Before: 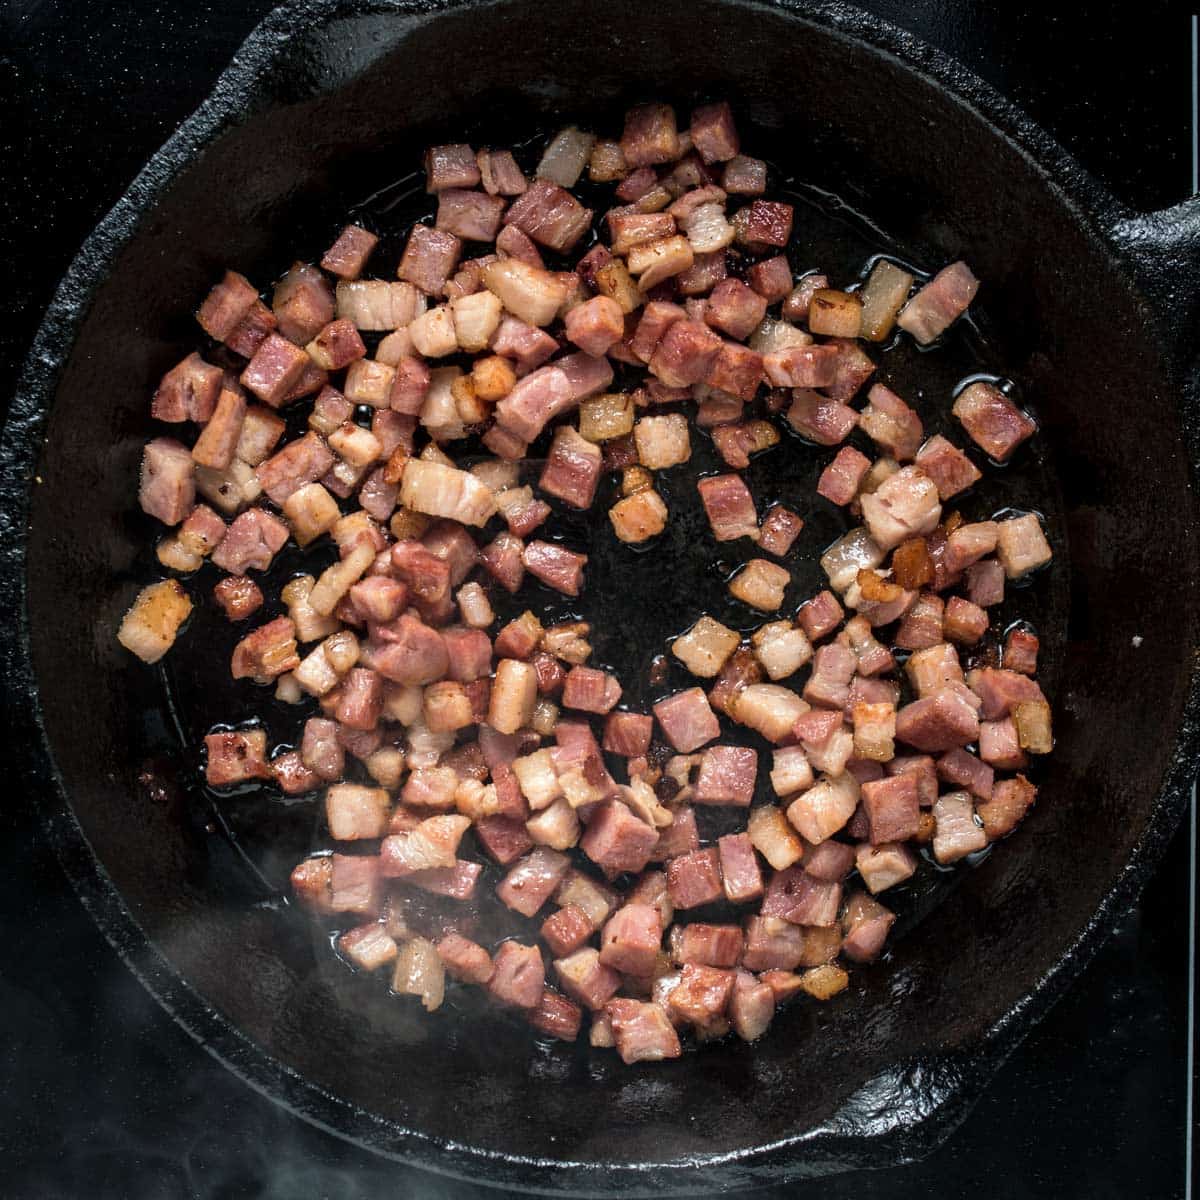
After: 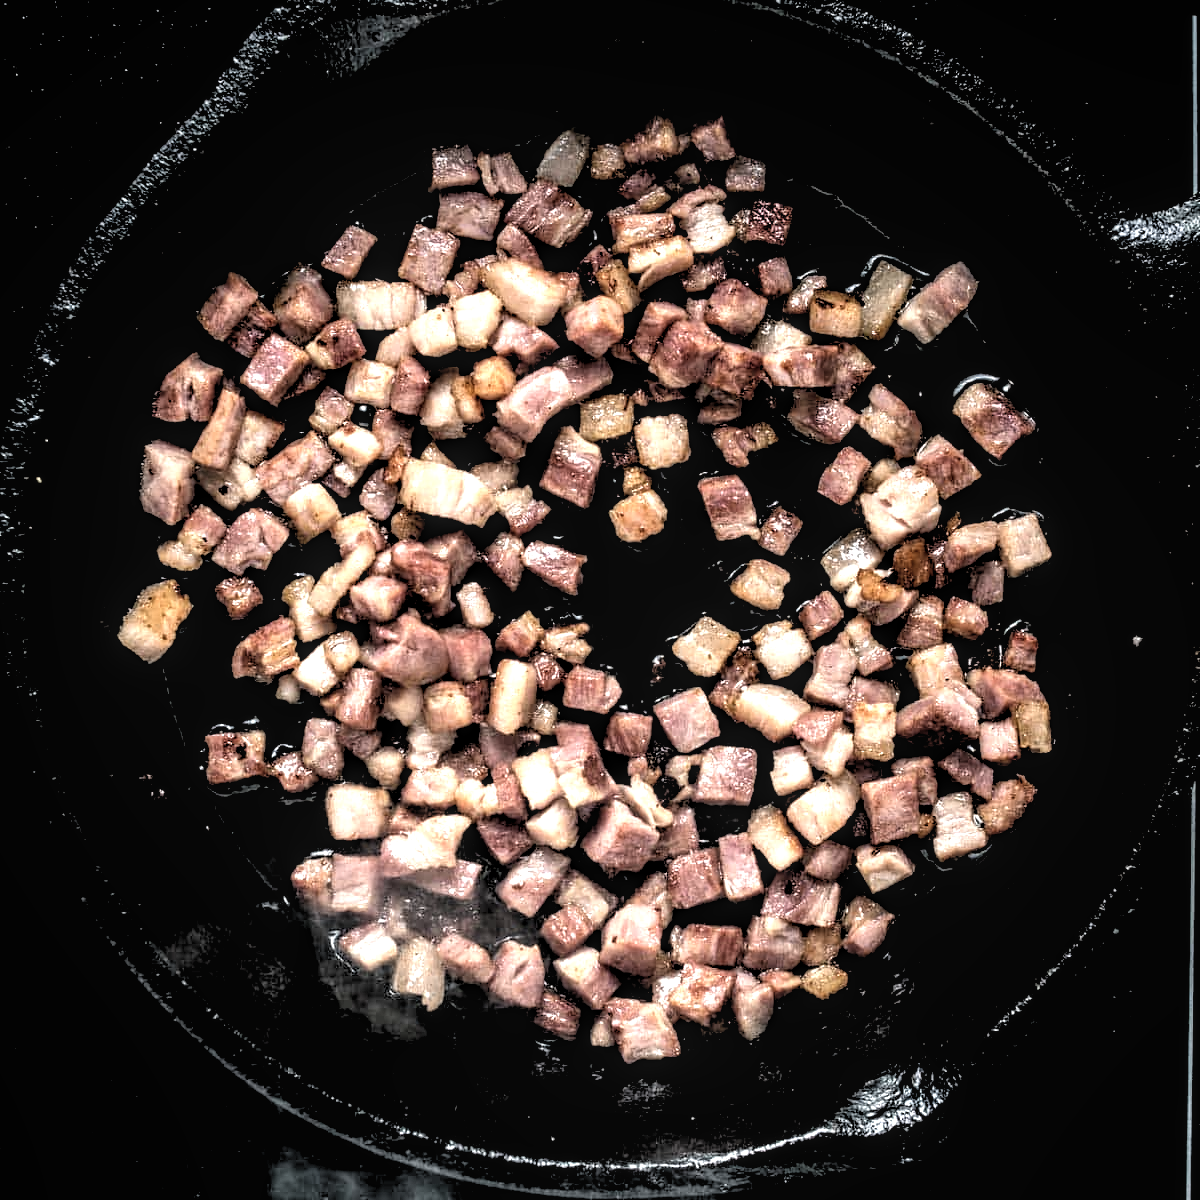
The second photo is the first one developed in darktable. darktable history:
contrast brightness saturation: contrast 0.1, saturation -0.36
levels: levels [0, 0.374, 0.749]
exposure: black level correction 0.002, exposure -0.1 EV, compensate highlight preservation false
local contrast: on, module defaults
rgb levels: levels [[0.034, 0.472, 0.904], [0, 0.5, 1], [0, 0.5, 1]]
